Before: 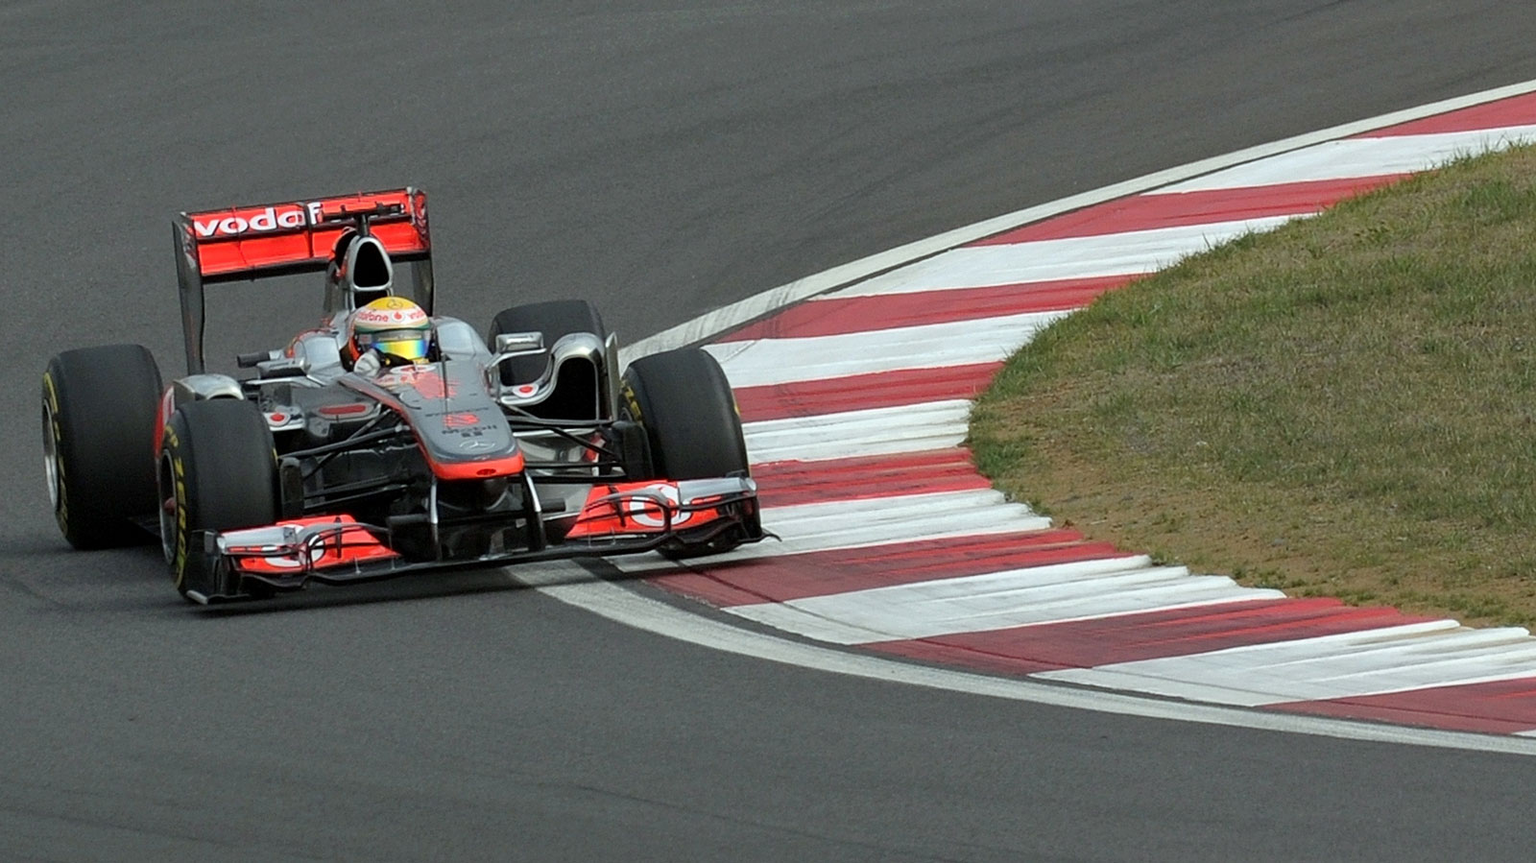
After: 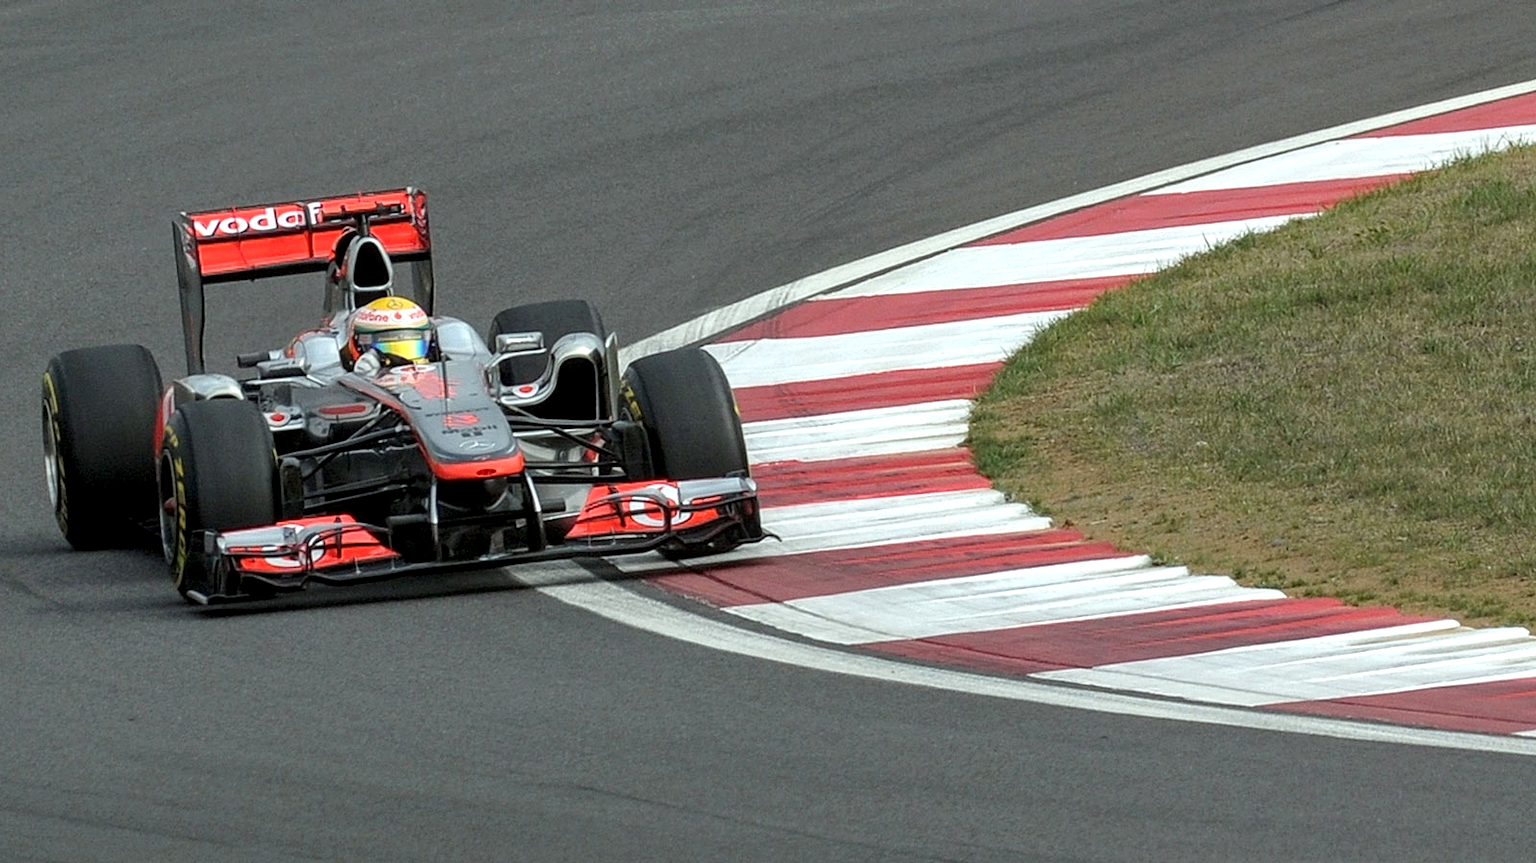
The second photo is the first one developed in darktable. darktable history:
exposure: exposure 0.29 EV, compensate highlight preservation false
local contrast: detail 130%
